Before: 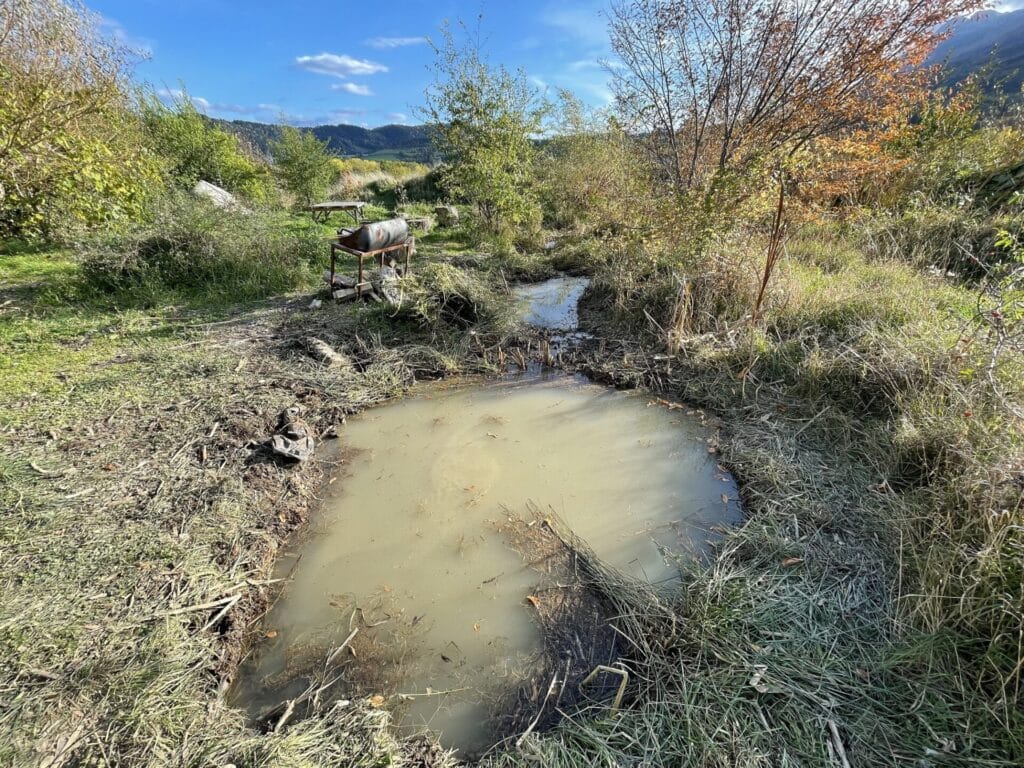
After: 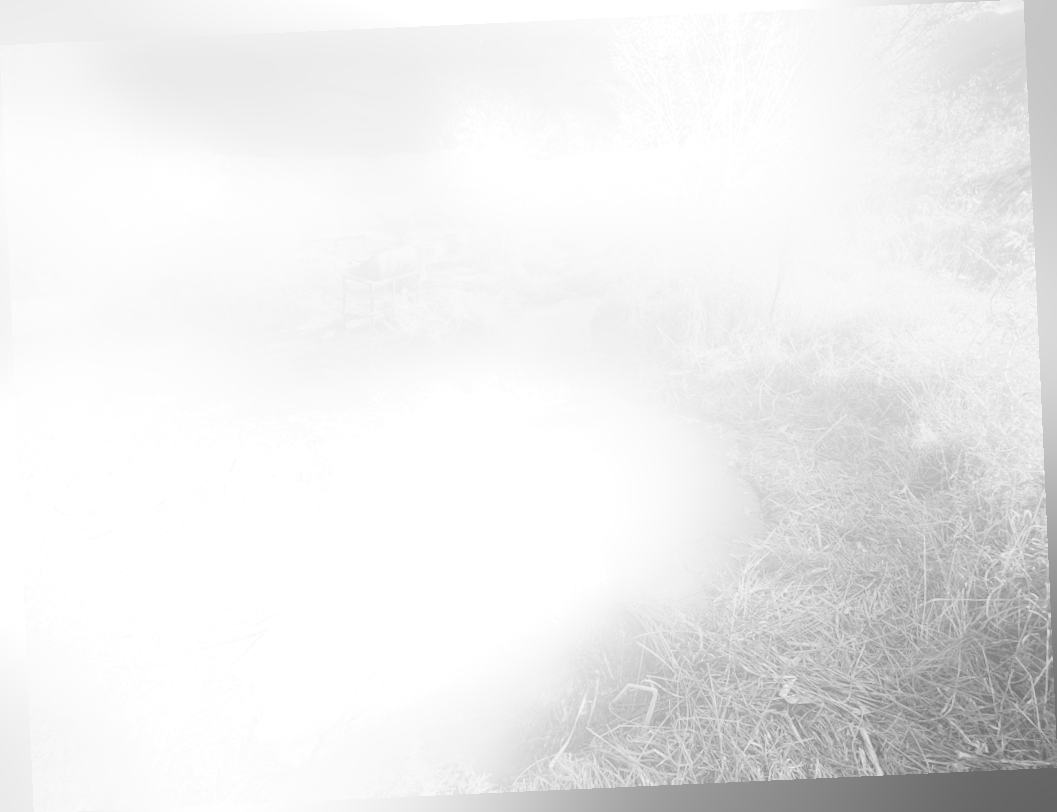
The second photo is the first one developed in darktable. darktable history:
rotate and perspective: rotation -2.56°, automatic cropping off
bloom: size 25%, threshold 5%, strength 90%
monochrome: a -35.87, b 49.73, size 1.7
base curve: curves: ch0 [(0, 0) (0.235, 0.266) (0.503, 0.496) (0.786, 0.72) (1, 1)]
